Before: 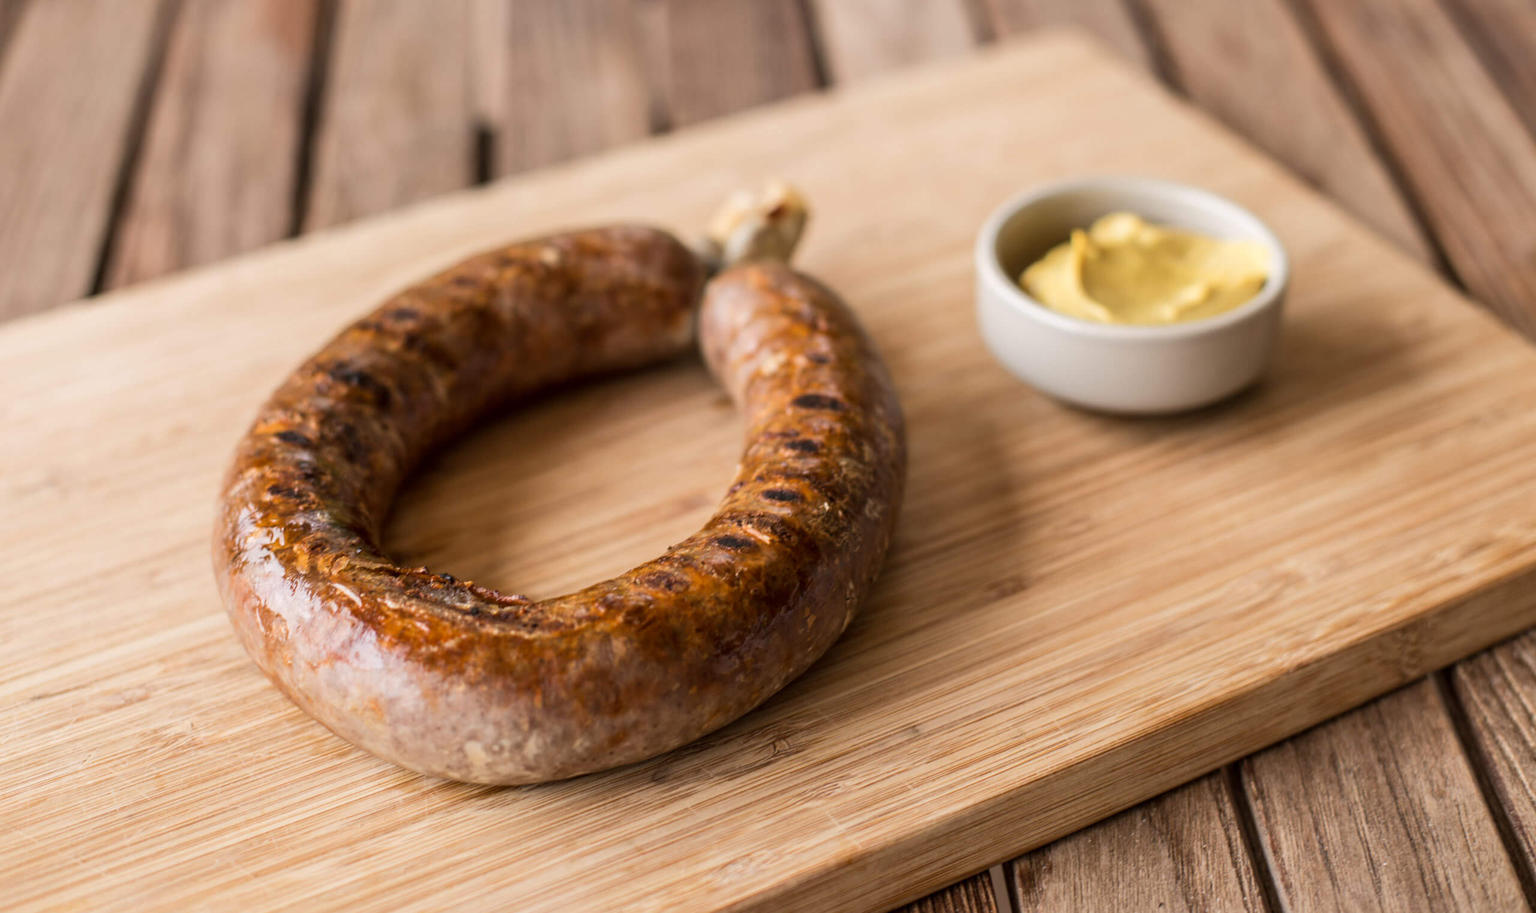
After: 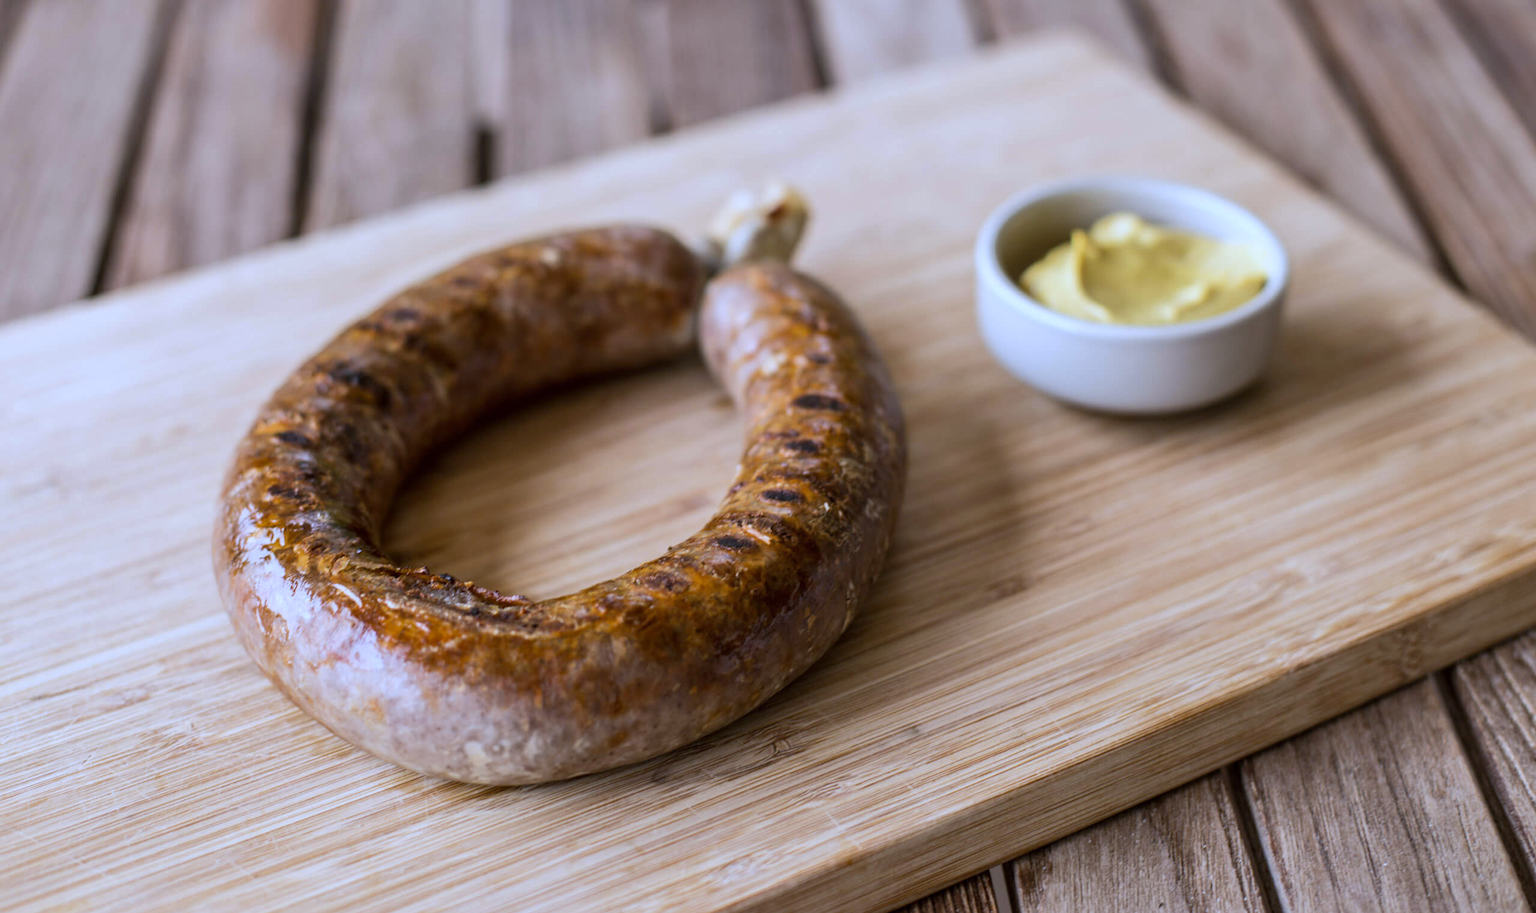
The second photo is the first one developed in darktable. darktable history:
white balance: red 0.871, blue 1.249
shadows and highlights: shadows 20.55, highlights -20.99, soften with gaussian
